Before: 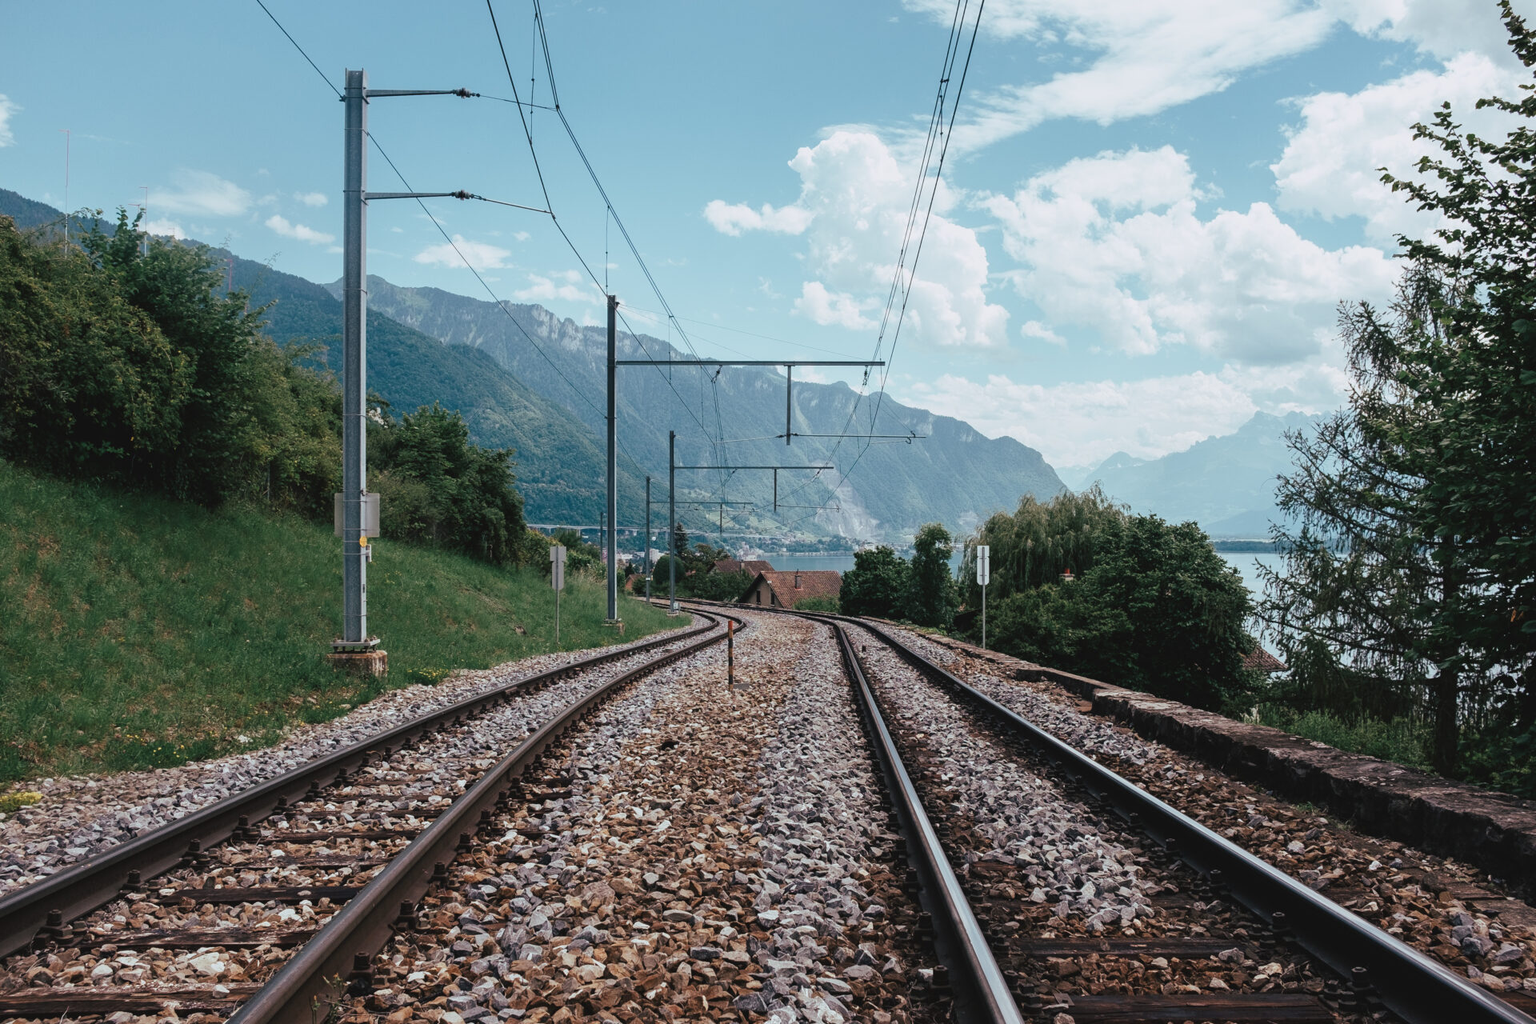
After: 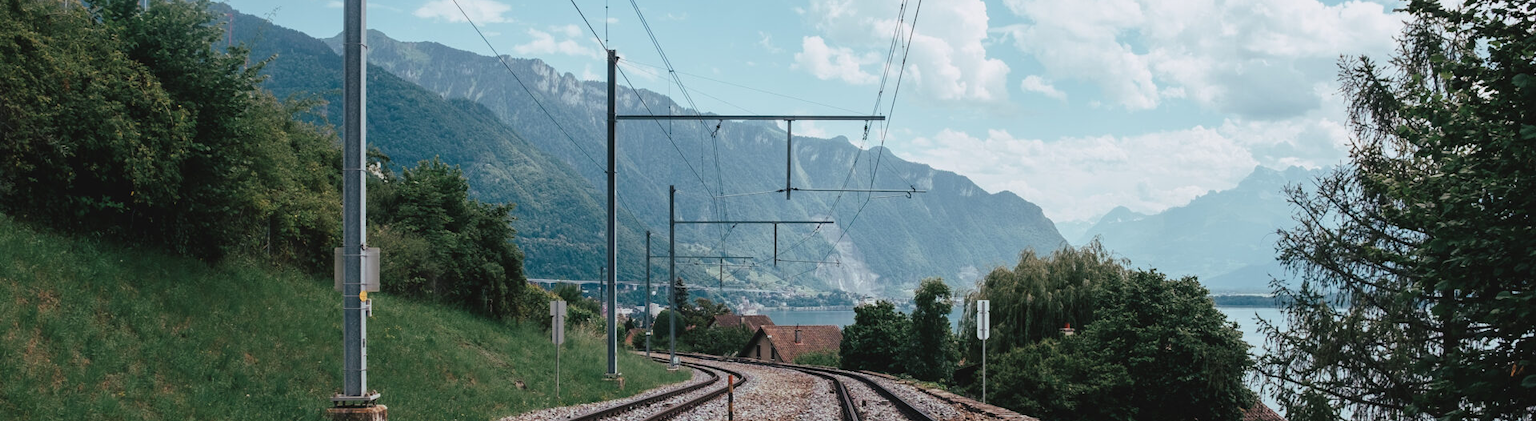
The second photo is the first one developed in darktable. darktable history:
crop and rotate: top 24.029%, bottom 34.755%
